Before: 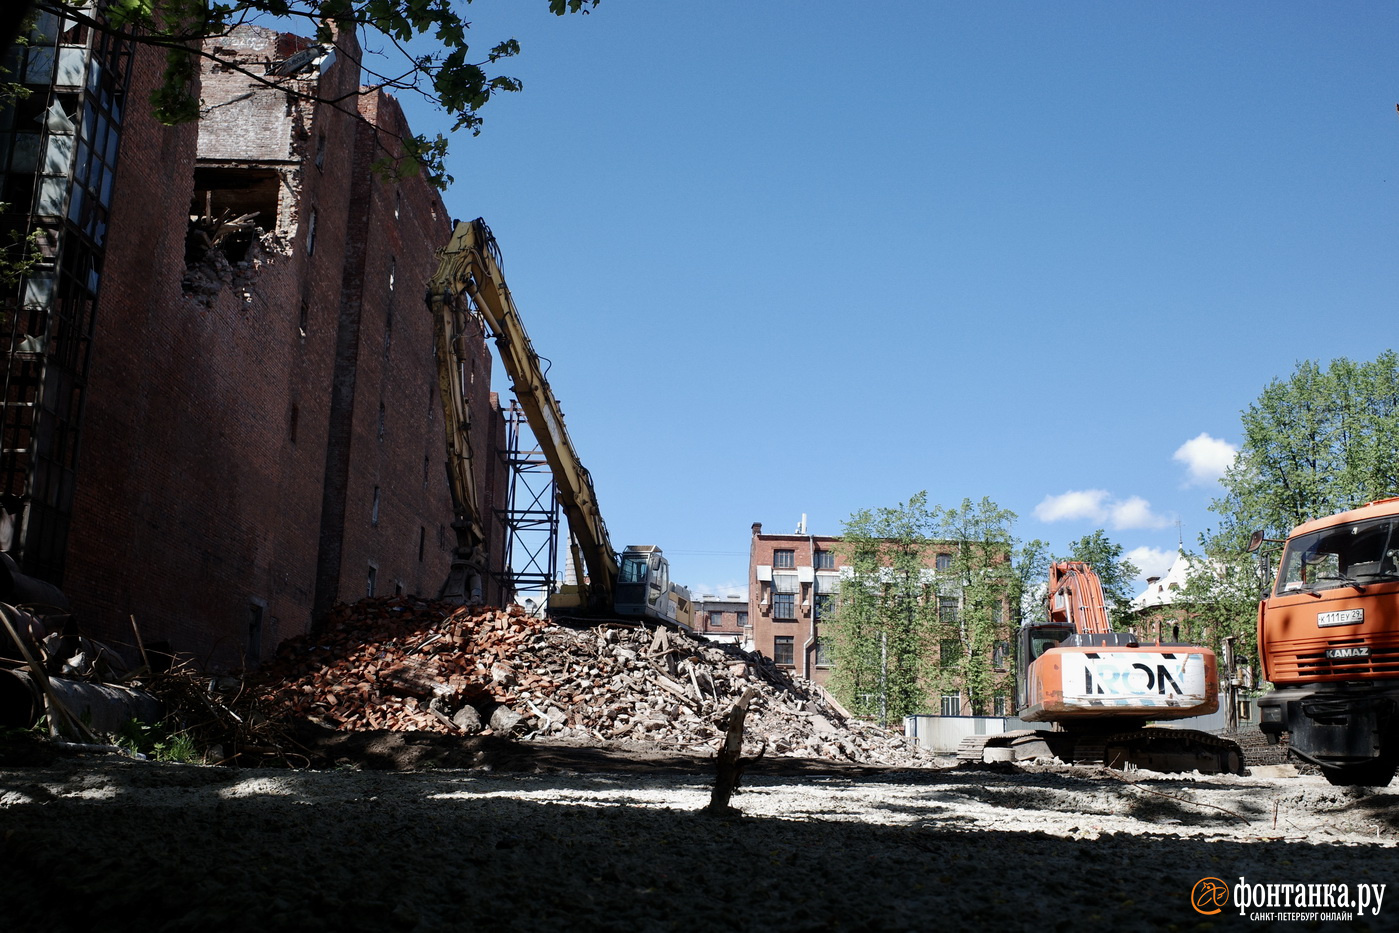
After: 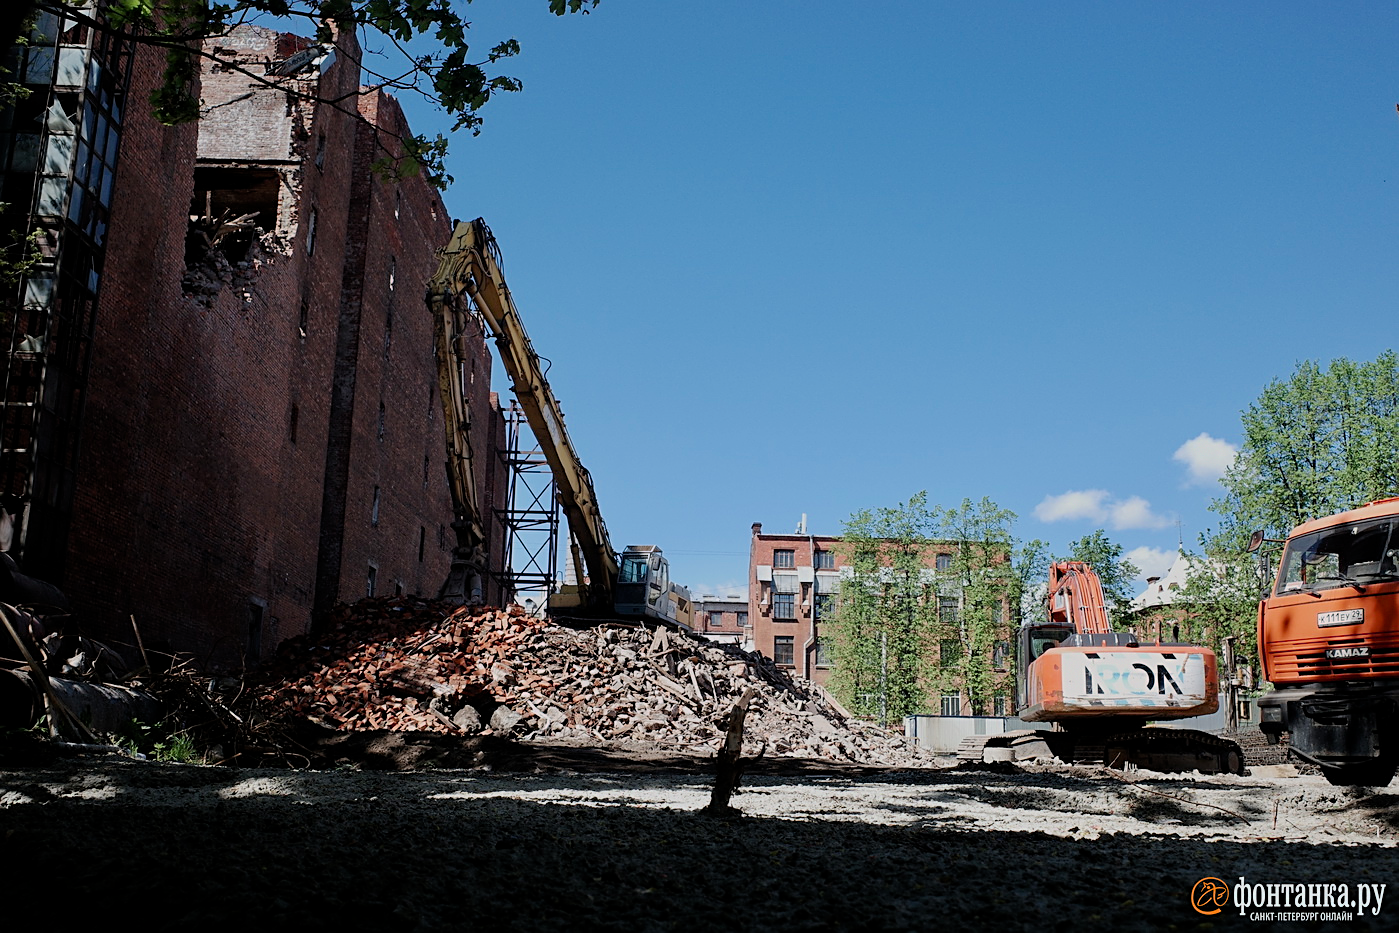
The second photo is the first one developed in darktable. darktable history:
sharpen: on, module defaults
filmic rgb: middle gray luminance 18.37%, black relative exposure -10.42 EV, white relative exposure 3.41 EV, target black luminance 0%, hardness 6.06, latitude 98.69%, contrast 0.844, shadows ↔ highlights balance 0.37%, color science v6 (2022), enable highlight reconstruction true
